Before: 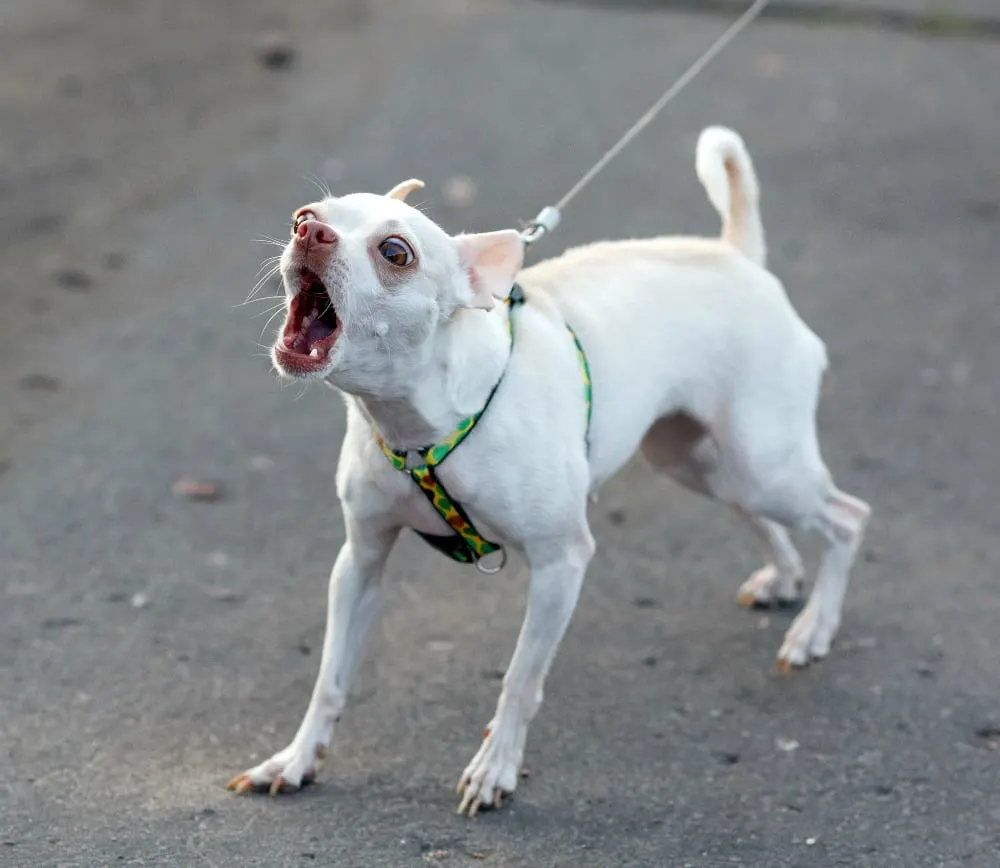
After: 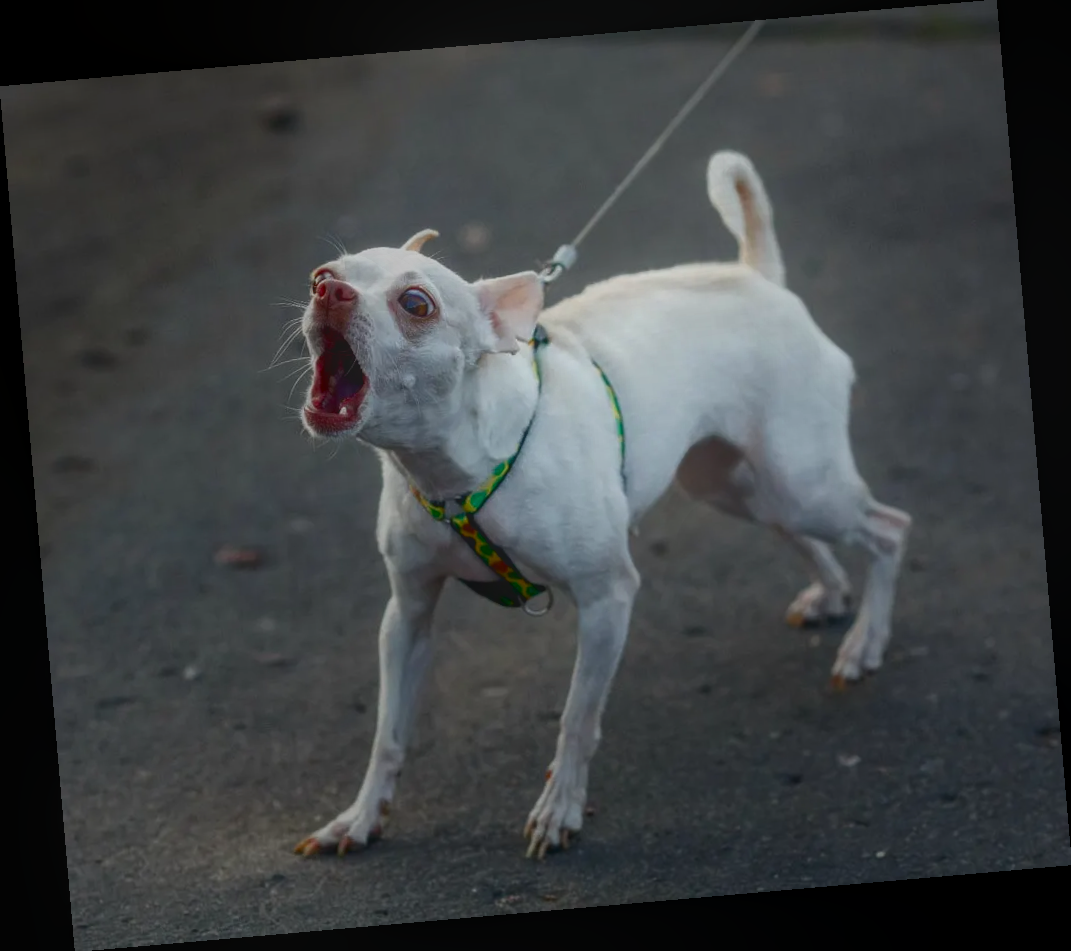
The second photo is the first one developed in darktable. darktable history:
contrast equalizer: octaves 7, y [[0.6 ×6], [0.55 ×6], [0 ×6], [0 ×6], [0 ×6]], mix -1
local contrast: highlights 73%, shadows 15%, midtone range 0.197
rotate and perspective: rotation -4.98°, automatic cropping off
contrast brightness saturation: contrast 0.09, brightness -0.59, saturation 0.17
